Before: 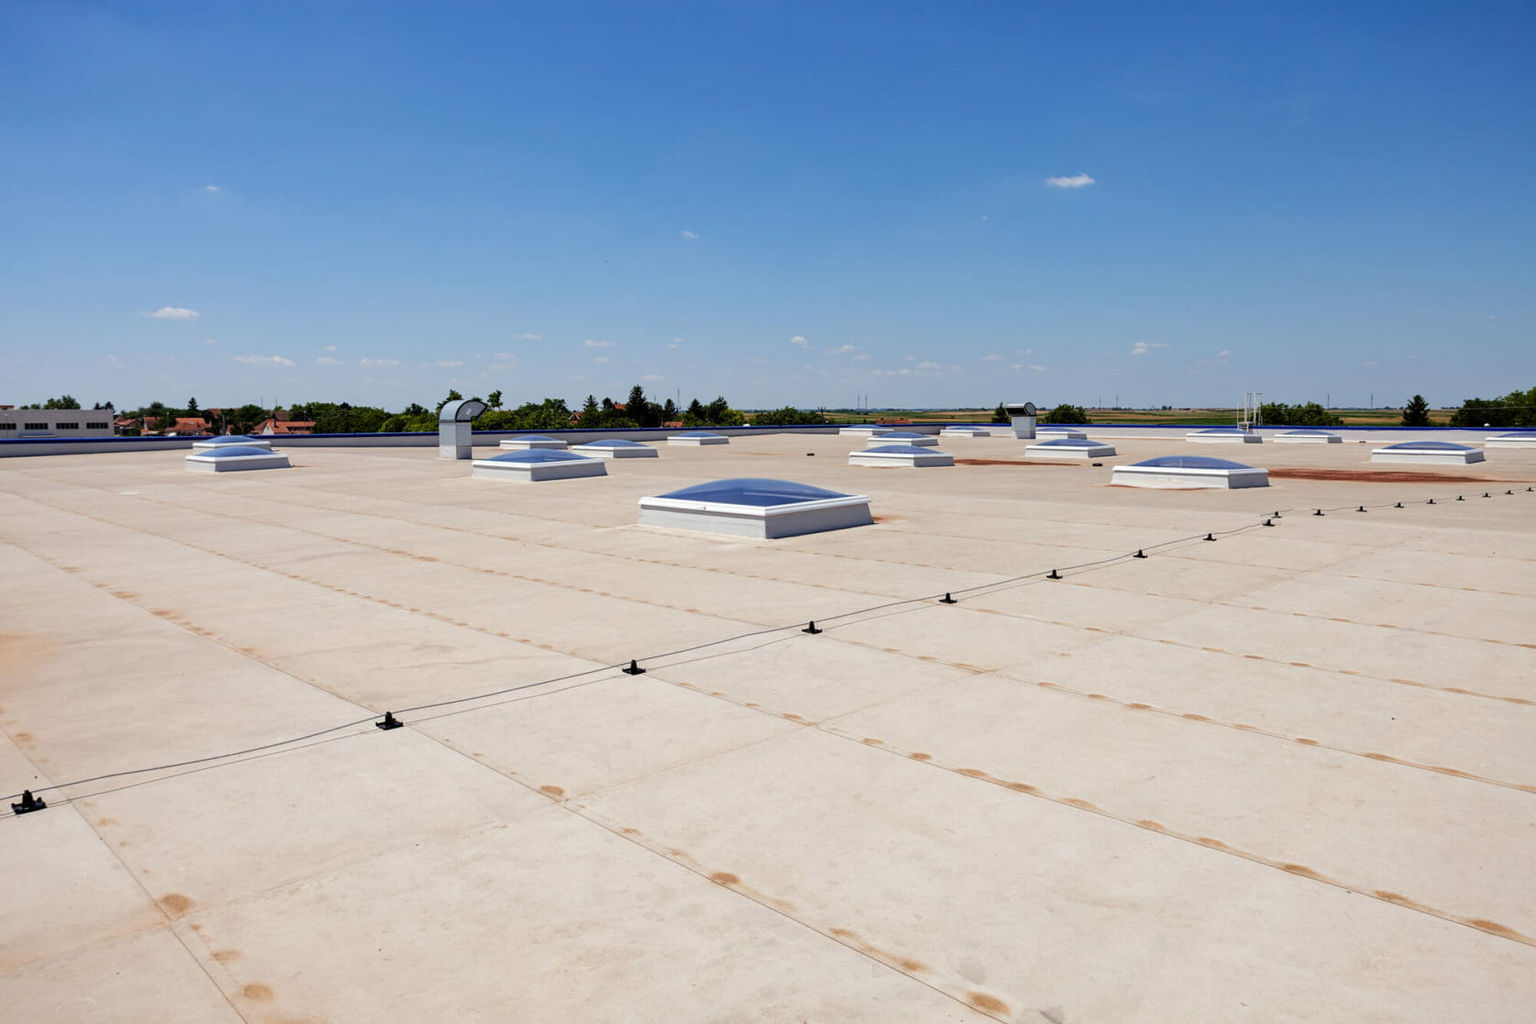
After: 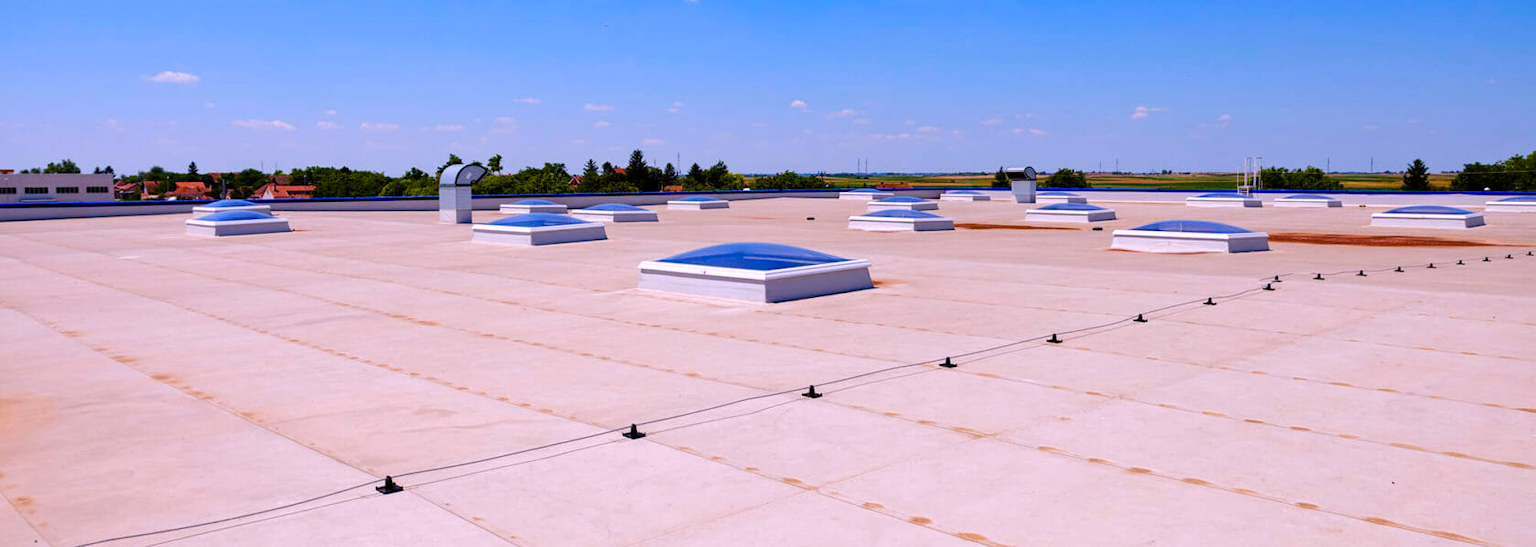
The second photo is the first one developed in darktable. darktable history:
white balance: red 1.066, blue 1.119
crop and rotate: top 23.043%, bottom 23.437%
color balance rgb: perceptual saturation grading › global saturation 20%, perceptual saturation grading › highlights -25%, perceptual saturation grading › shadows 25%, global vibrance 50%
